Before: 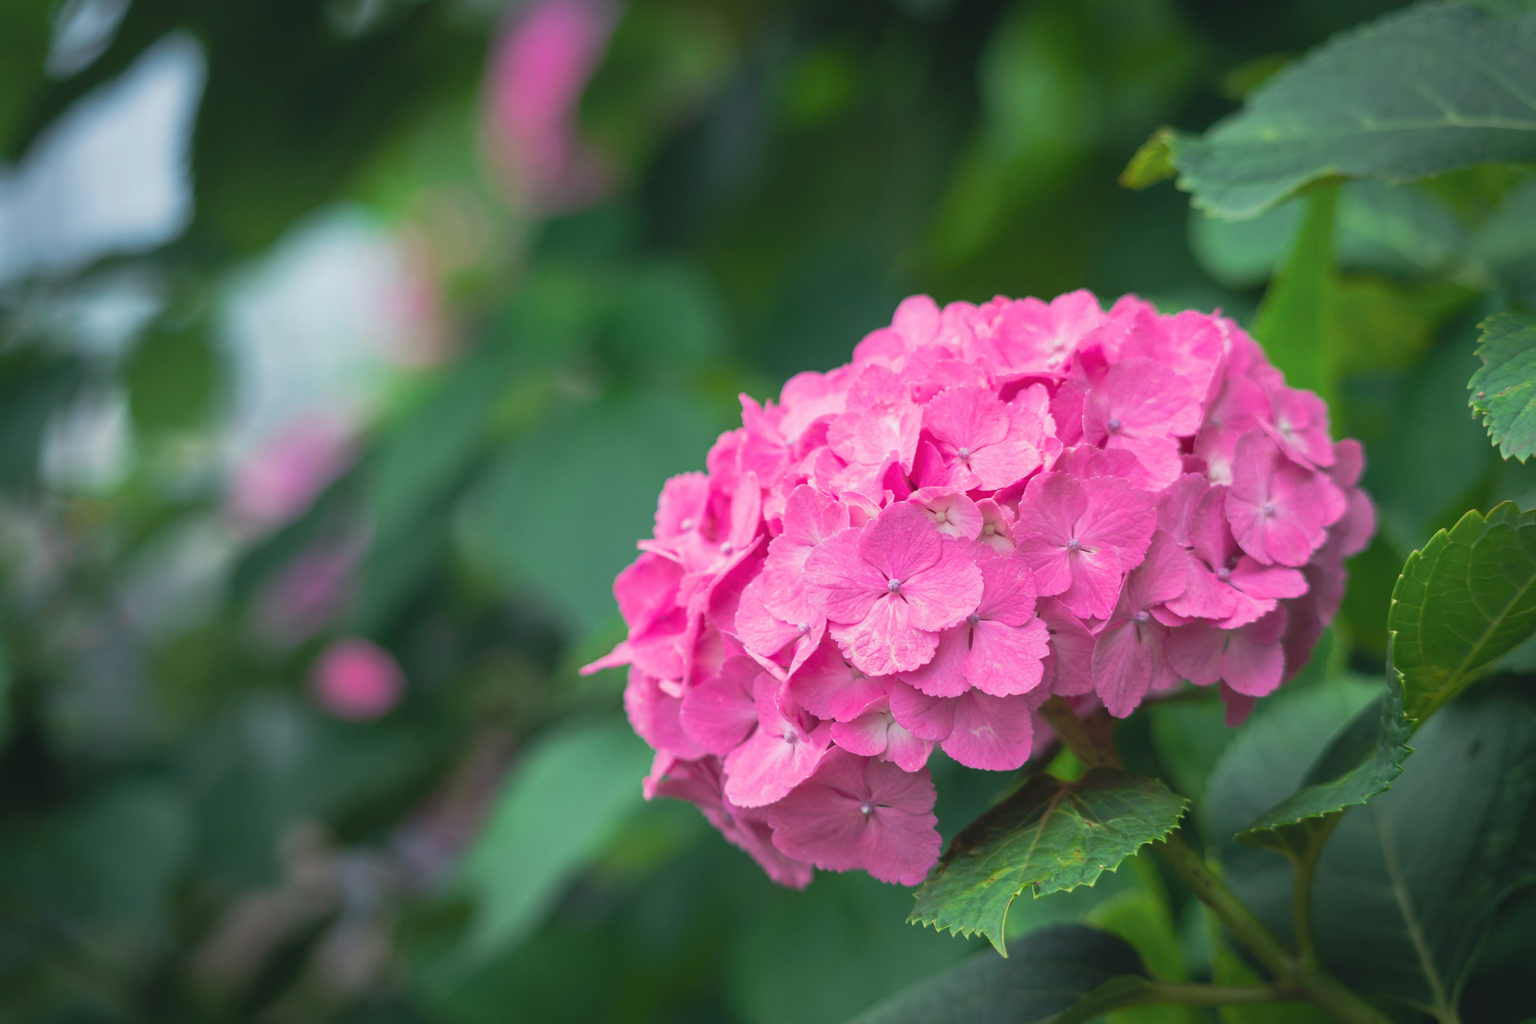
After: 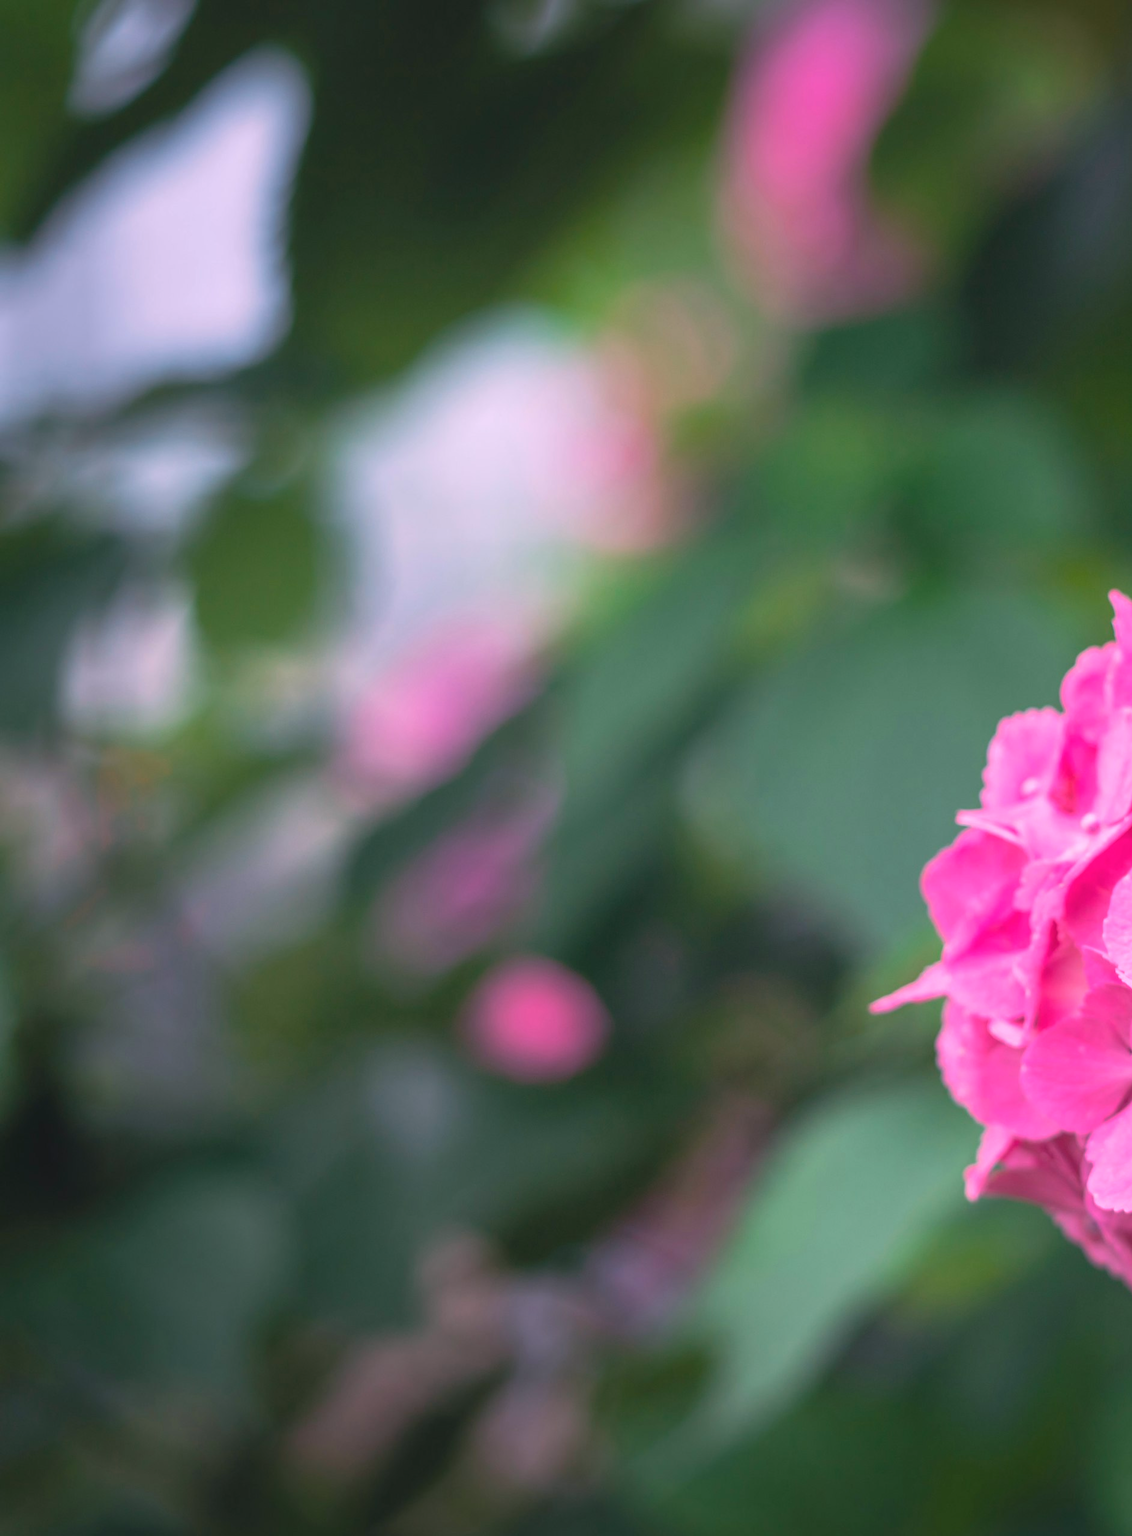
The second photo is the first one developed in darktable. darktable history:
crop and rotate: left 0%, top 0%, right 50.845%
white balance: red 1.188, blue 1.11
